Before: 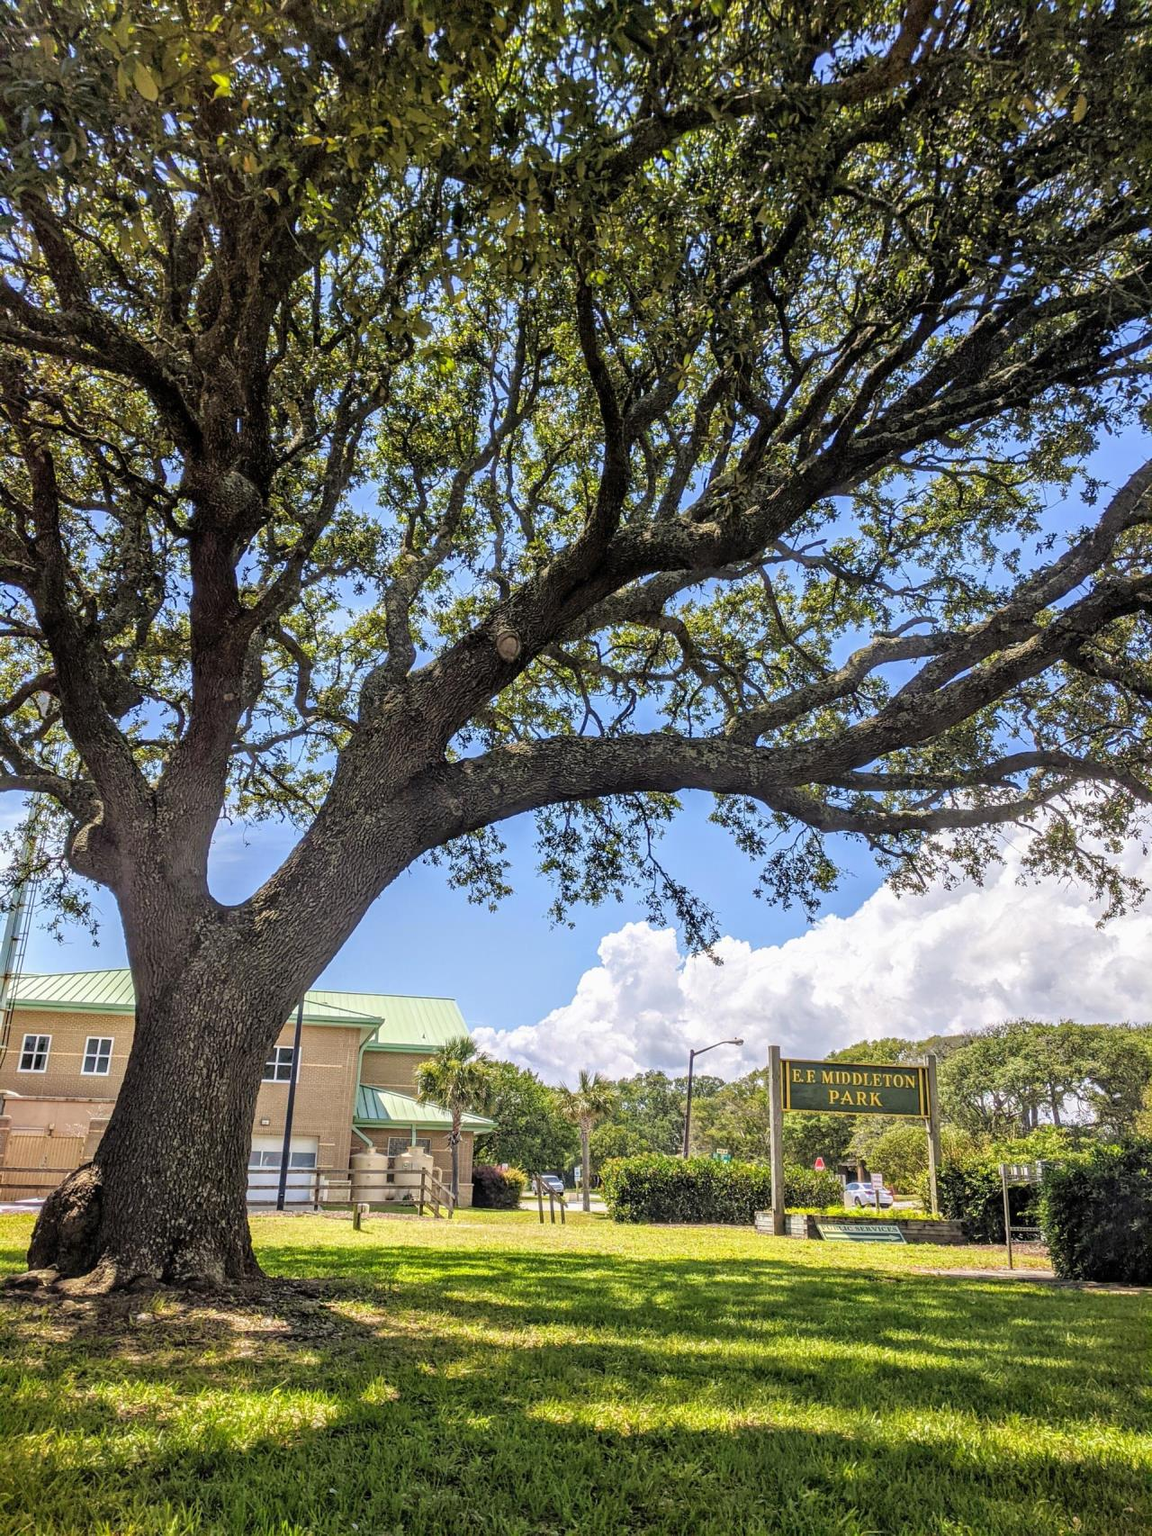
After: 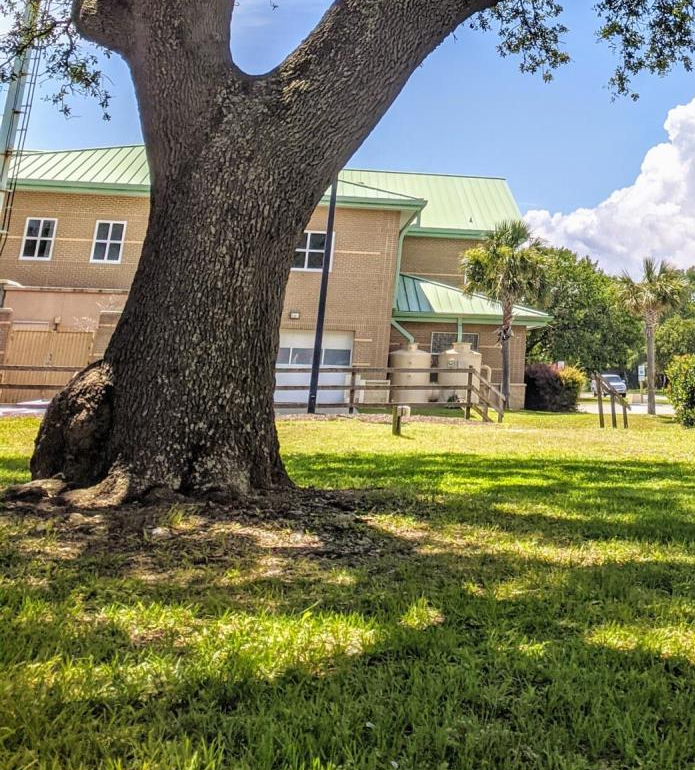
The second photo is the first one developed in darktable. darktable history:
crop and rotate: top 54.629%, right 45.676%, bottom 0.229%
